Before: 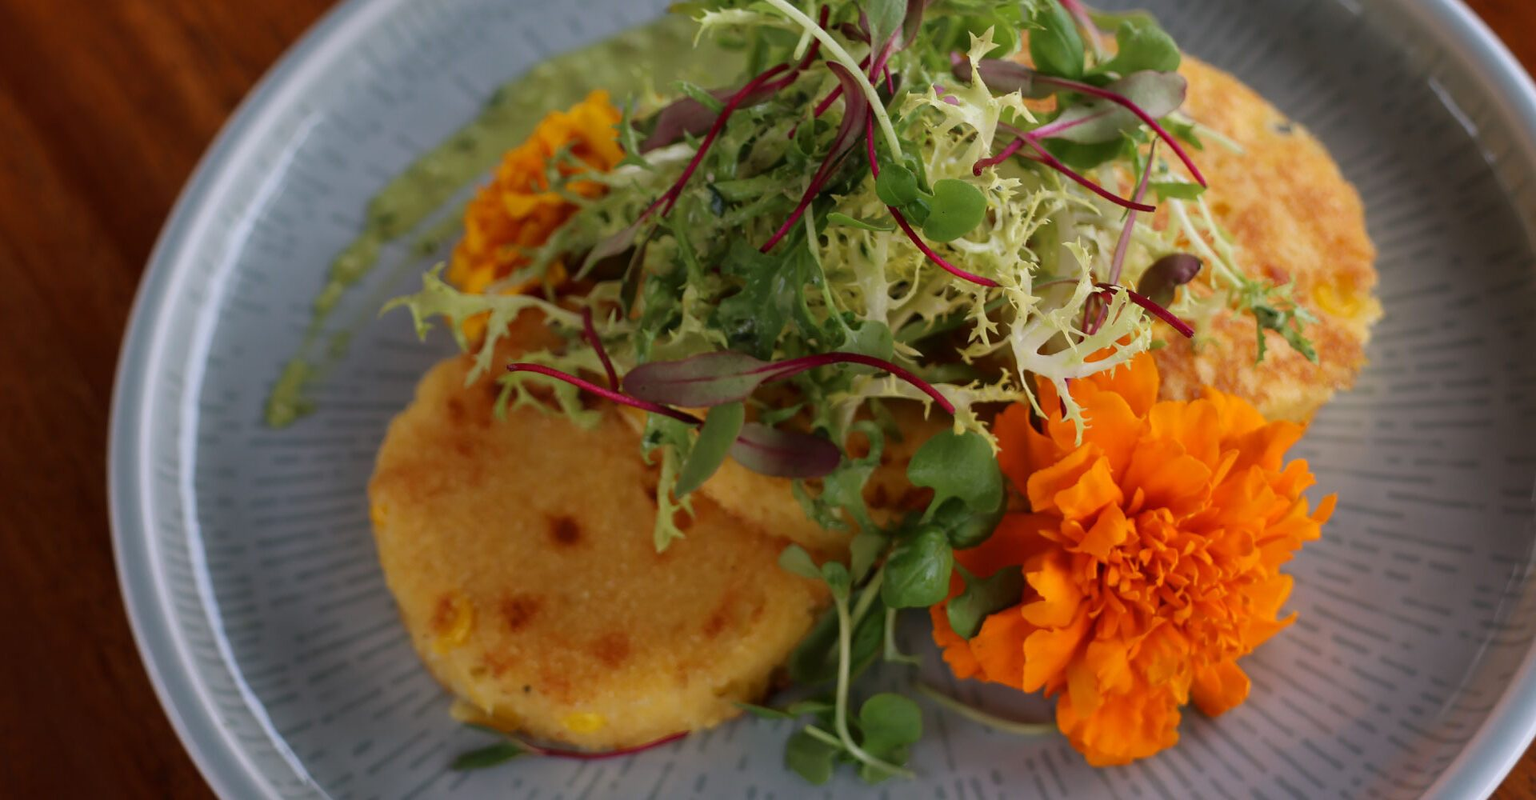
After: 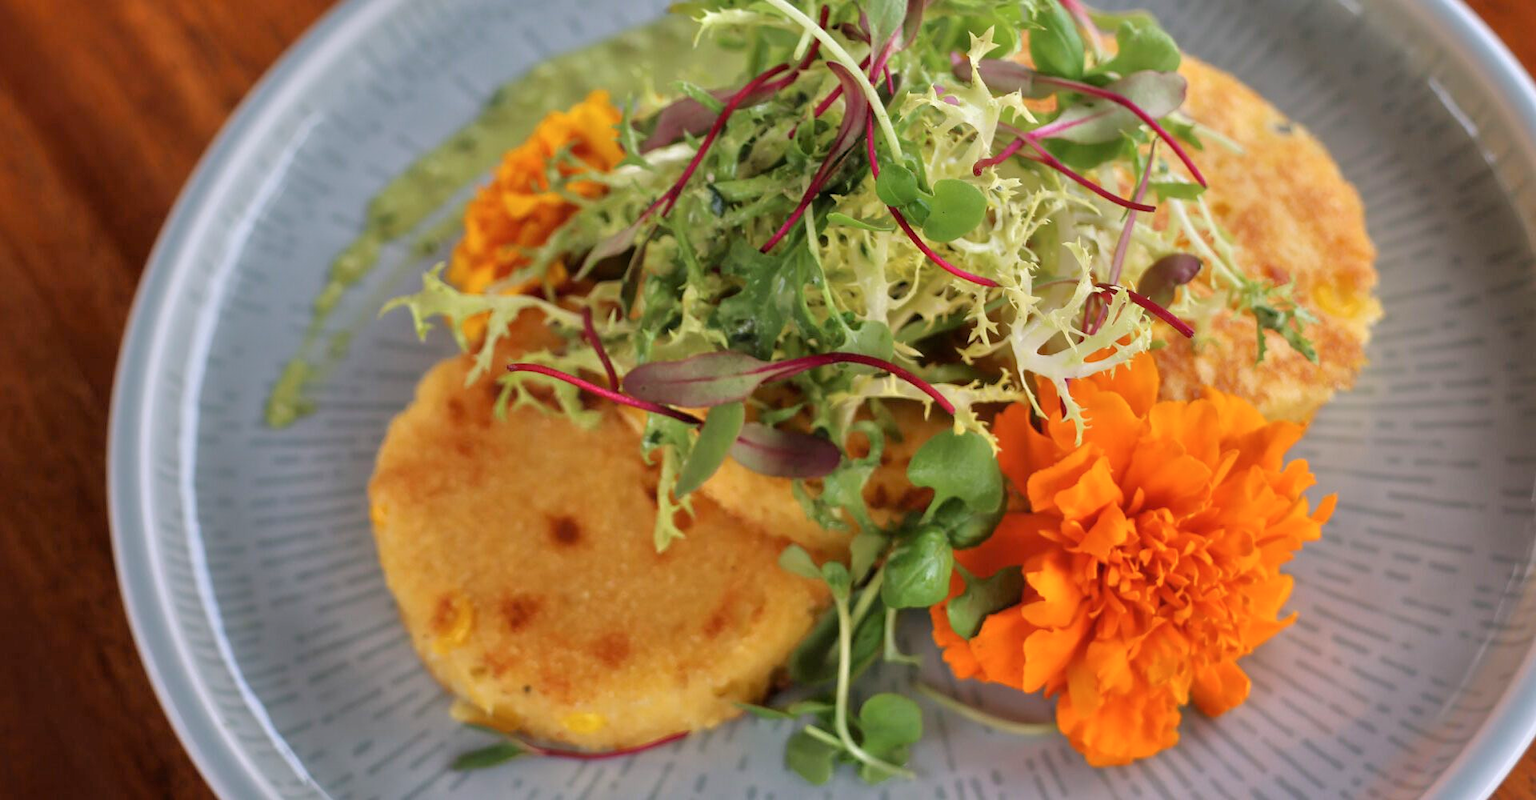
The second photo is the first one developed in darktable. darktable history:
contrast brightness saturation: saturation -0.05
tone equalizer: -7 EV 0.15 EV, -6 EV 0.6 EV, -5 EV 1.15 EV, -4 EV 1.33 EV, -3 EV 1.15 EV, -2 EV 0.6 EV, -1 EV 0.15 EV, mask exposure compensation -0.5 EV
white balance: emerald 1
